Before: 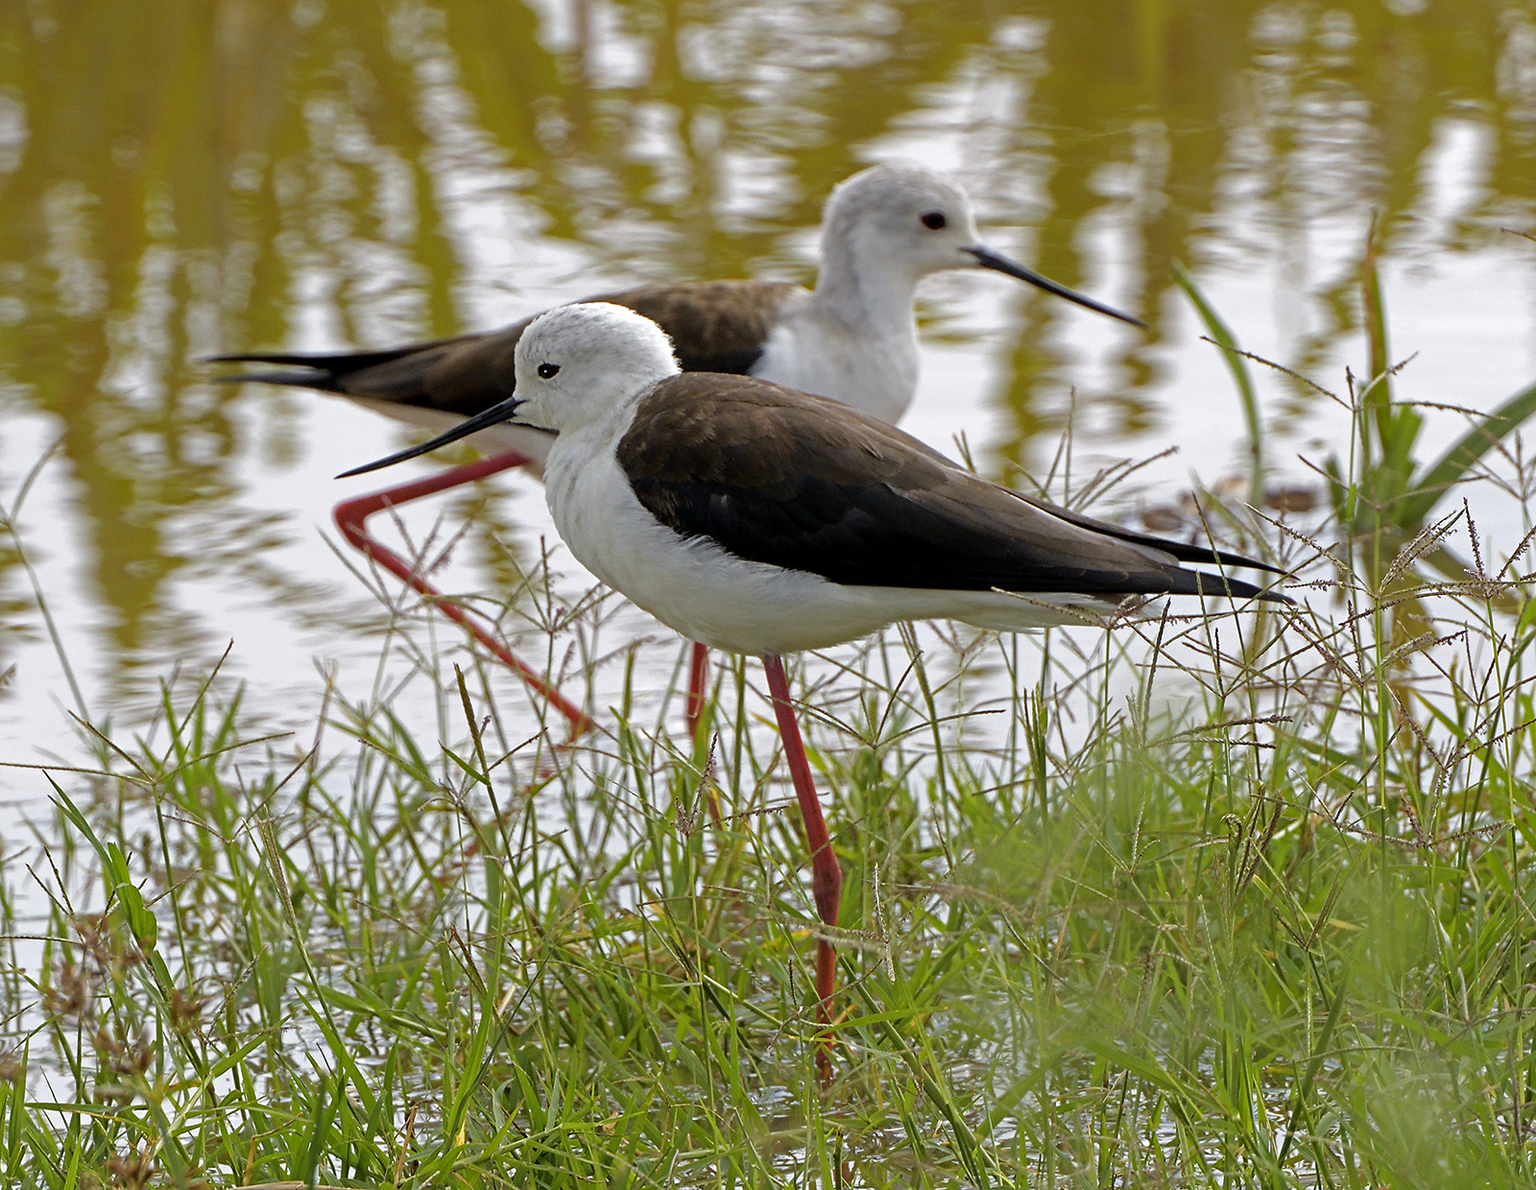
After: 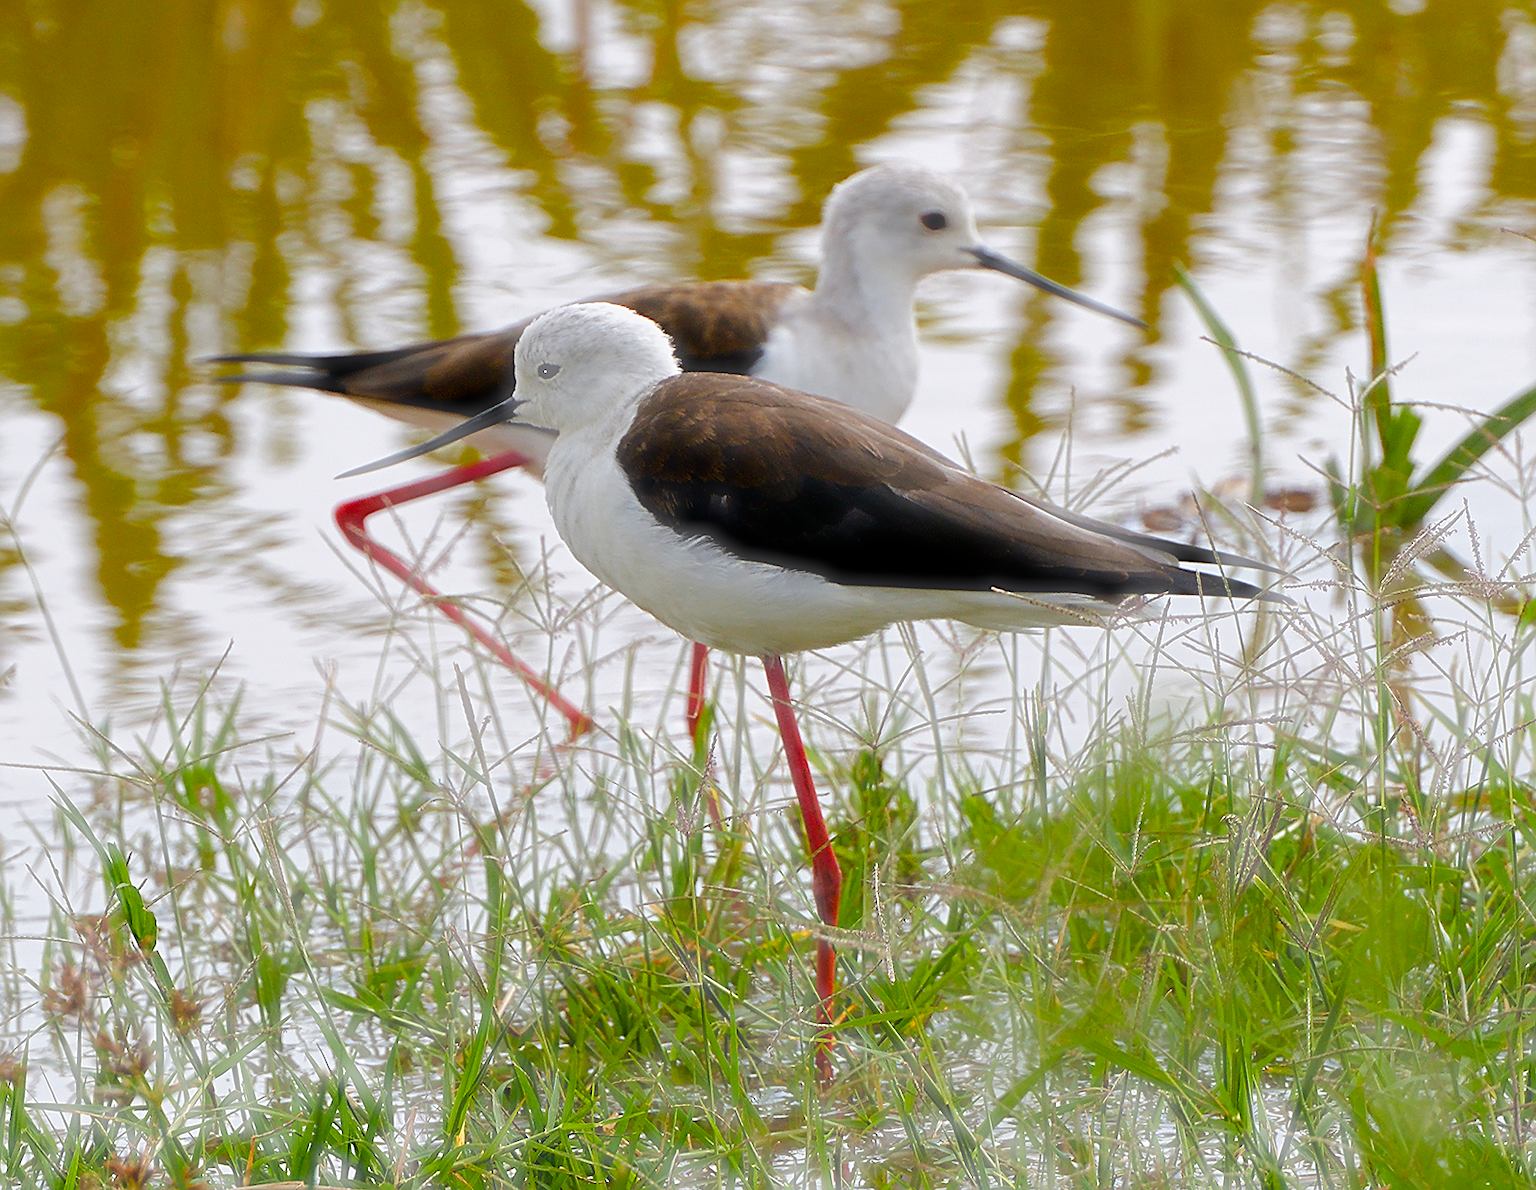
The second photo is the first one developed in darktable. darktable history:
sharpen: on, module defaults
color balance rgb: linear chroma grading › global chroma 14.671%, perceptual saturation grading › global saturation 40.012%, perceptual saturation grading › highlights -25.816%, perceptual saturation grading › mid-tones 35.703%, perceptual saturation grading › shadows 35.971%
haze removal: strength -0.888, distance 0.23, compatibility mode true, adaptive false
